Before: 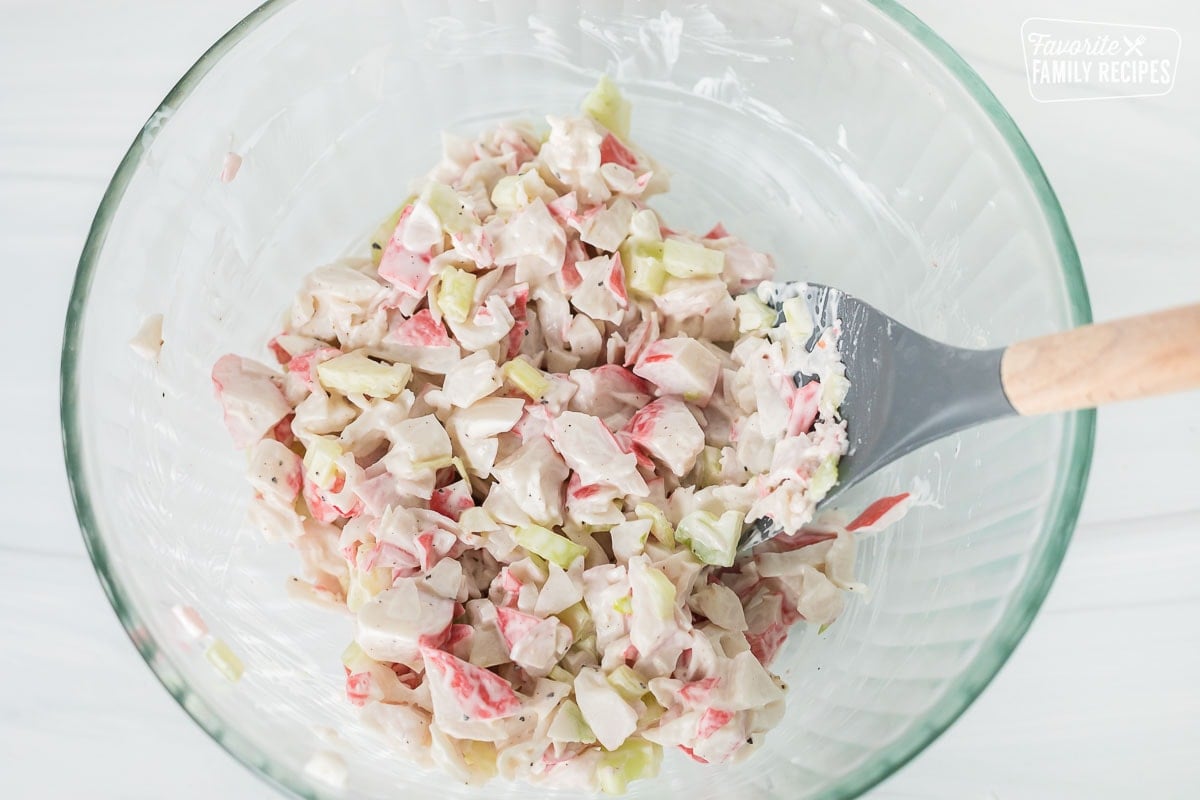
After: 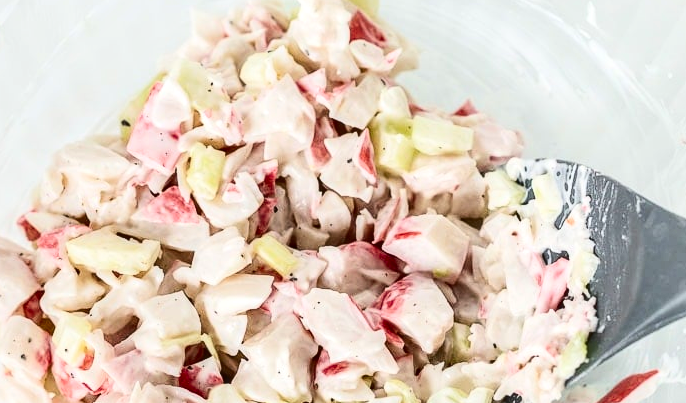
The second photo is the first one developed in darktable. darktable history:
crop: left 20.932%, top 15.471%, right 21.848%, bottom 34.081%
local contrast: detail 130%
contrast brightness saturation: contrast 0.32, brightness -0.08, saturation 0.17
